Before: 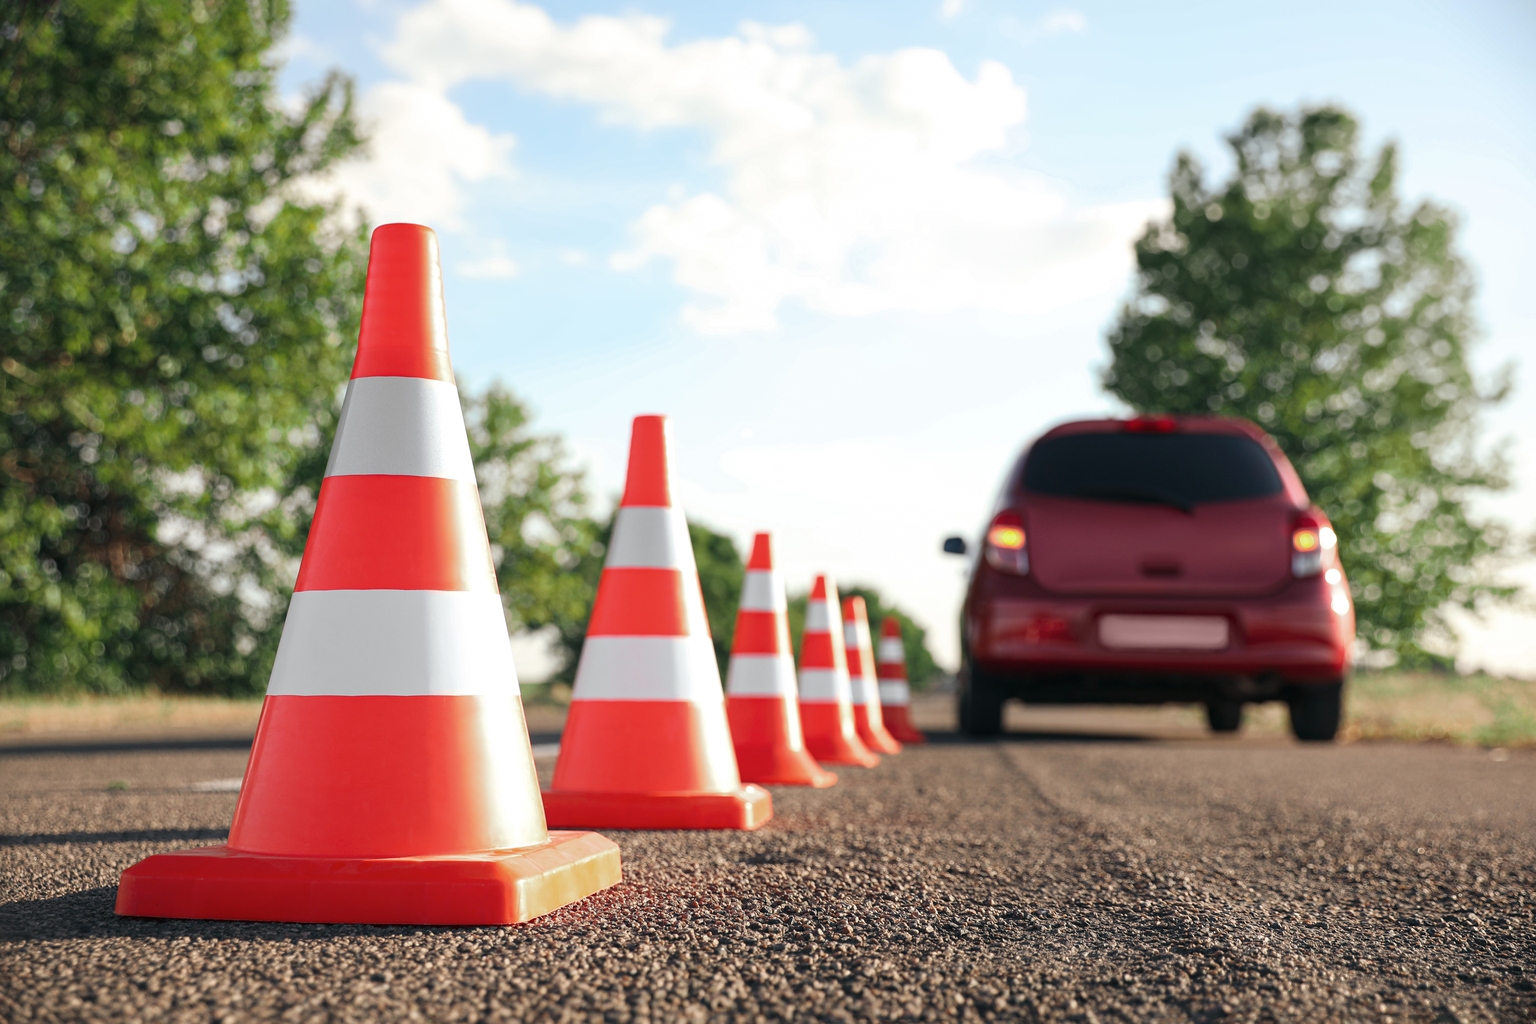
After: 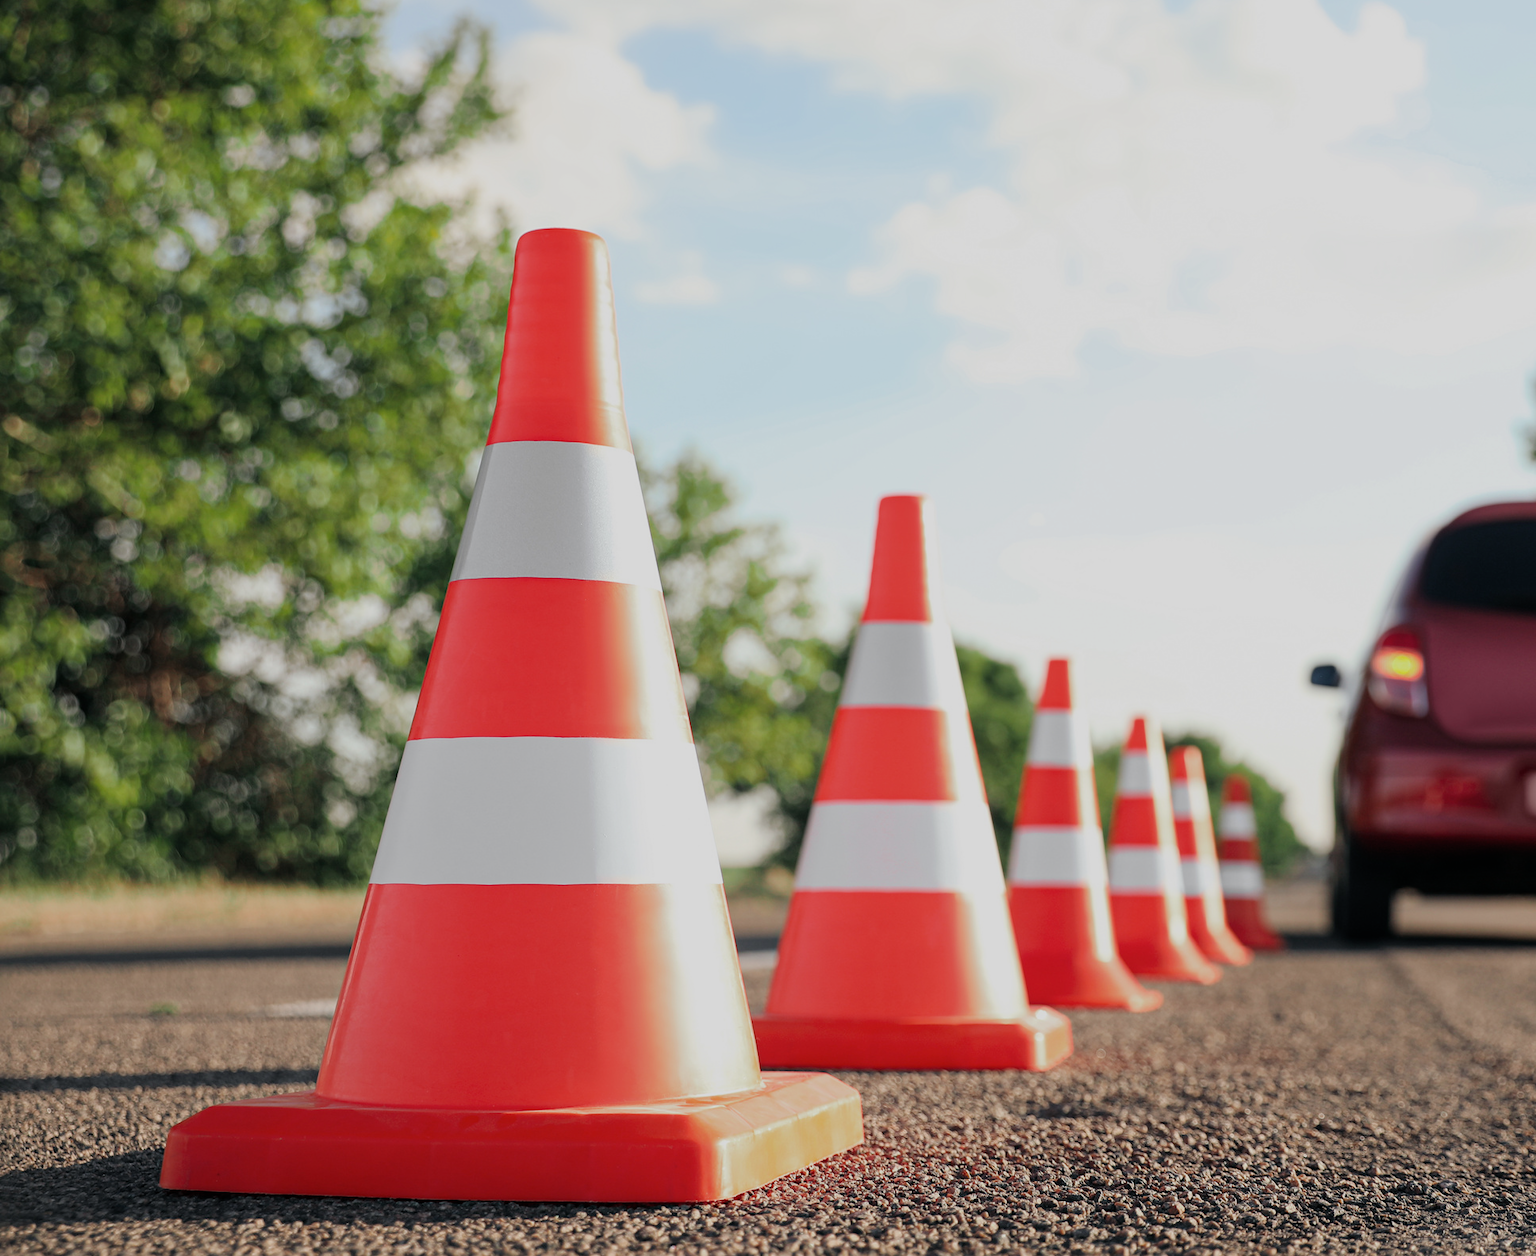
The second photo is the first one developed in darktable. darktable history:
filmic rgb: hardness 4.17, contrast 0.921
crop: top 5.803%, right 27.864%, bottom 5.804%
